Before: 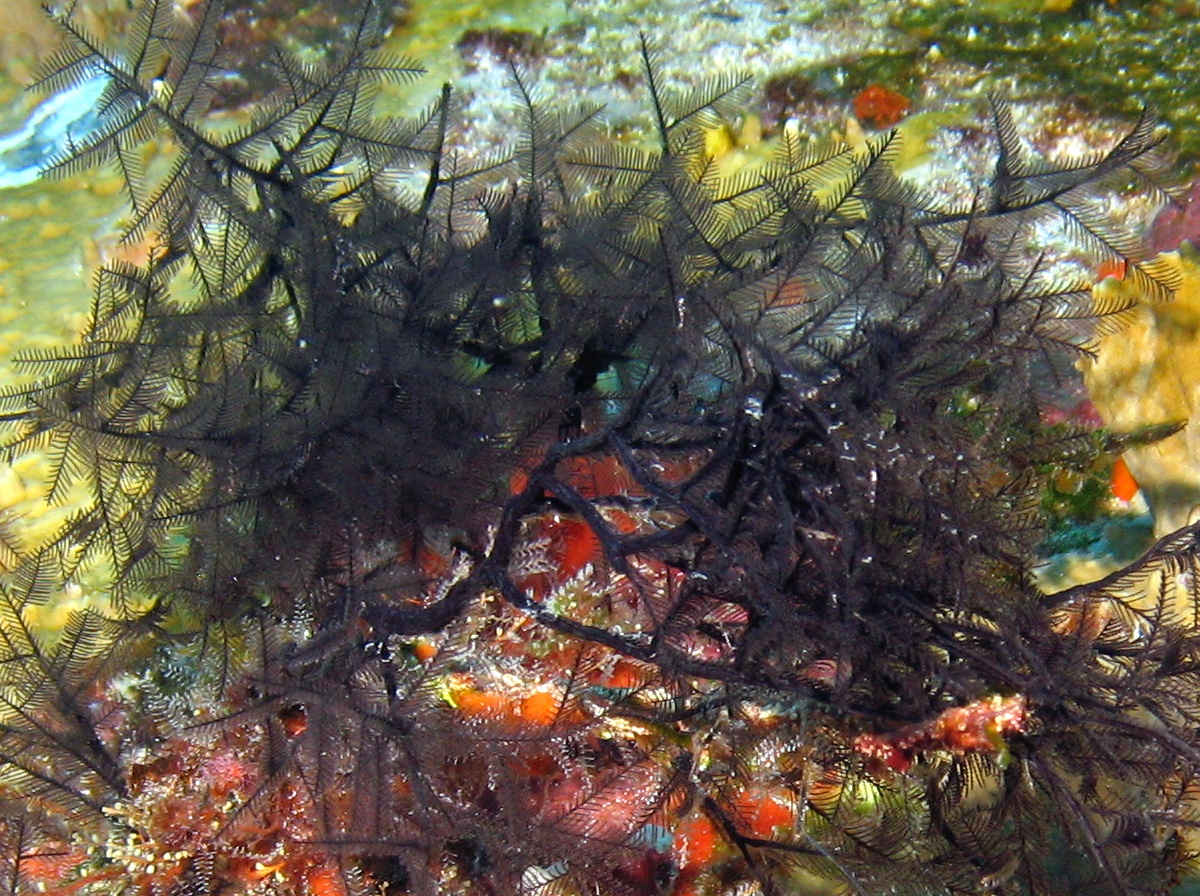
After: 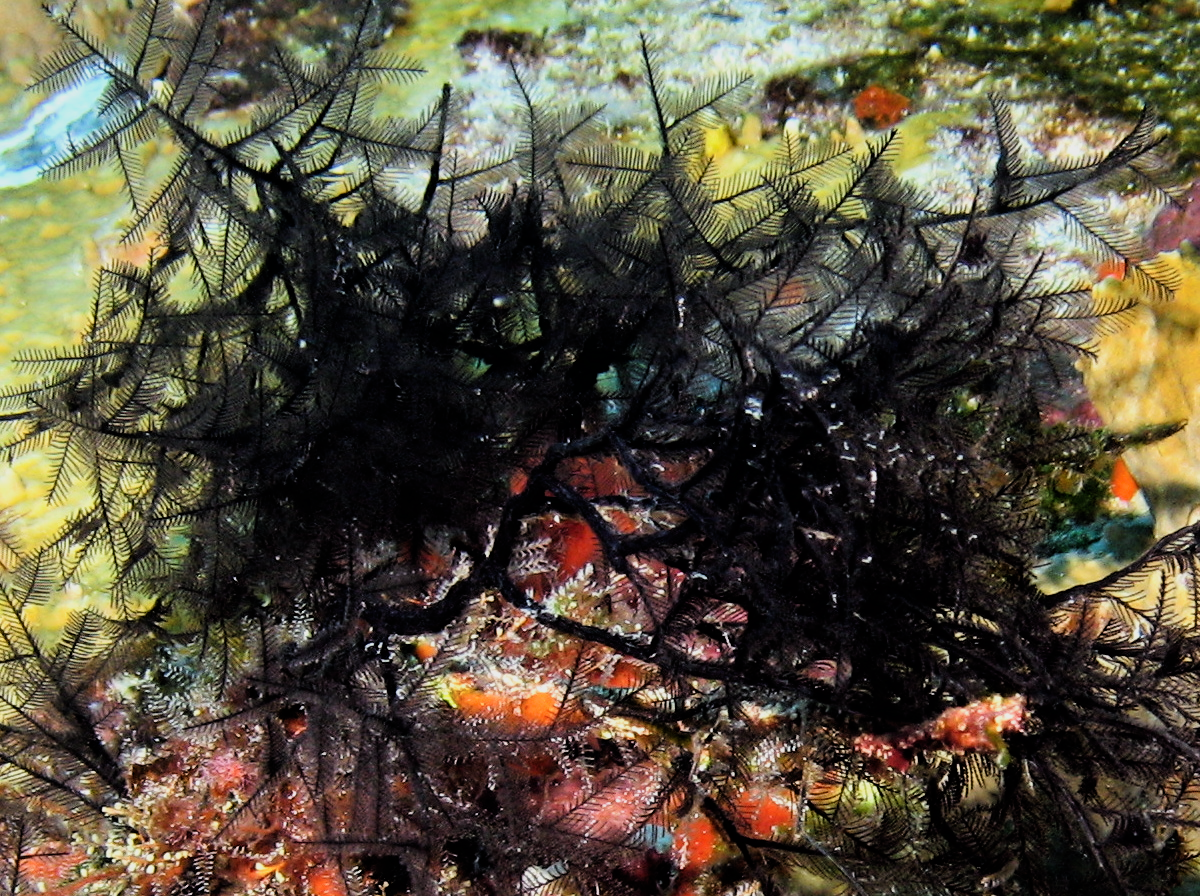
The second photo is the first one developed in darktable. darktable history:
filmic rgb: black relative exposure -5.09 EV, white relative exposure 3.99 EV, hardness 2.9, contrast 1.507
